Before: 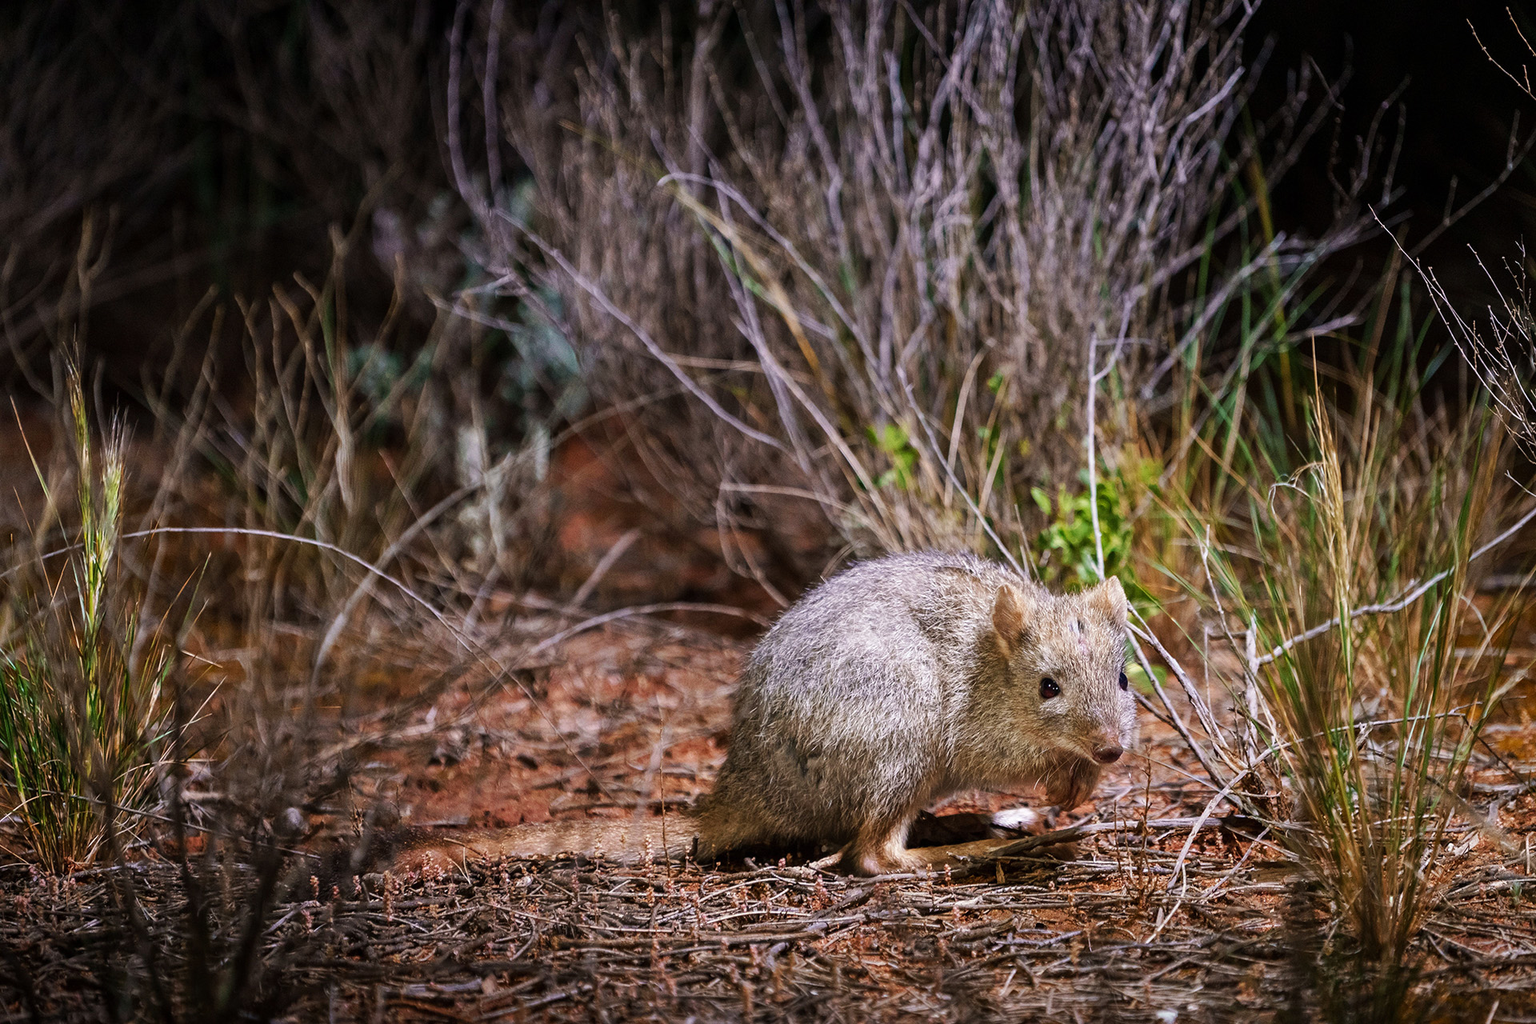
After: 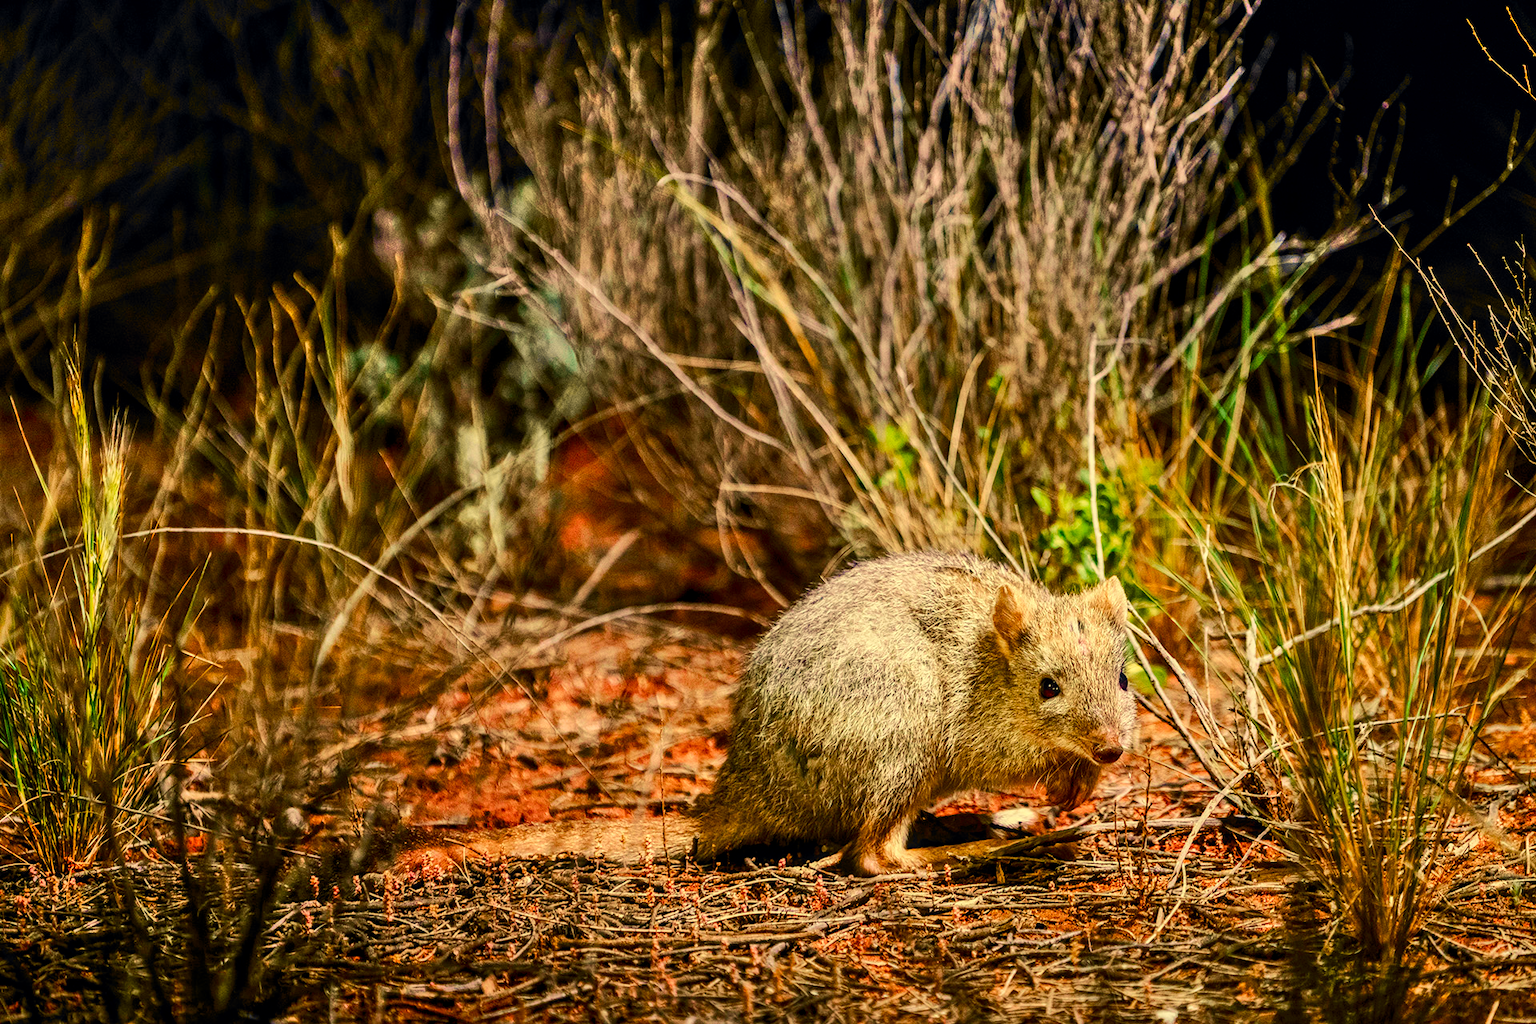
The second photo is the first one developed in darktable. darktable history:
tone curve: curves: ch0 [(0, 0) (0.071, 0.047) (0.266, 0.26) (0.483, 0.554) (0.753, 0.811) (1, 0.983)]; ch1 [(0, 0) (0.346, 0.307) (0.408, 0.387) (0.463, 0.465) (0.482, 0.493) (0.502, 0.5) (0.517, 0.502) (0.55, 0.548) (0.597, 0.61) (0.651, 0.698) (1, 1)]; ch2 [(0, 0) (0.346, 0.34) (0.434, 0.46) (0.485, 0.494) (0.5, 0.494) (0.517, 0.506) (0.526, 0.545) (0.583, 0.61) (0.625, 0.659) (1, 1)], color space Lab, independent channels, preserve colors none
color balance rgb: perceptual saturation grading › global saturation 35%, perceptual saturation grading › highlights -25%, perceptual saturation grading › shadows 25%, global vibrance 10%
white balance: red 1.08, blue 0.791
local contrast: on, module defaults
velvia: on, module defaults
shadows and highlights: soften with gaussian
exposure: exposure -0.05 EV
